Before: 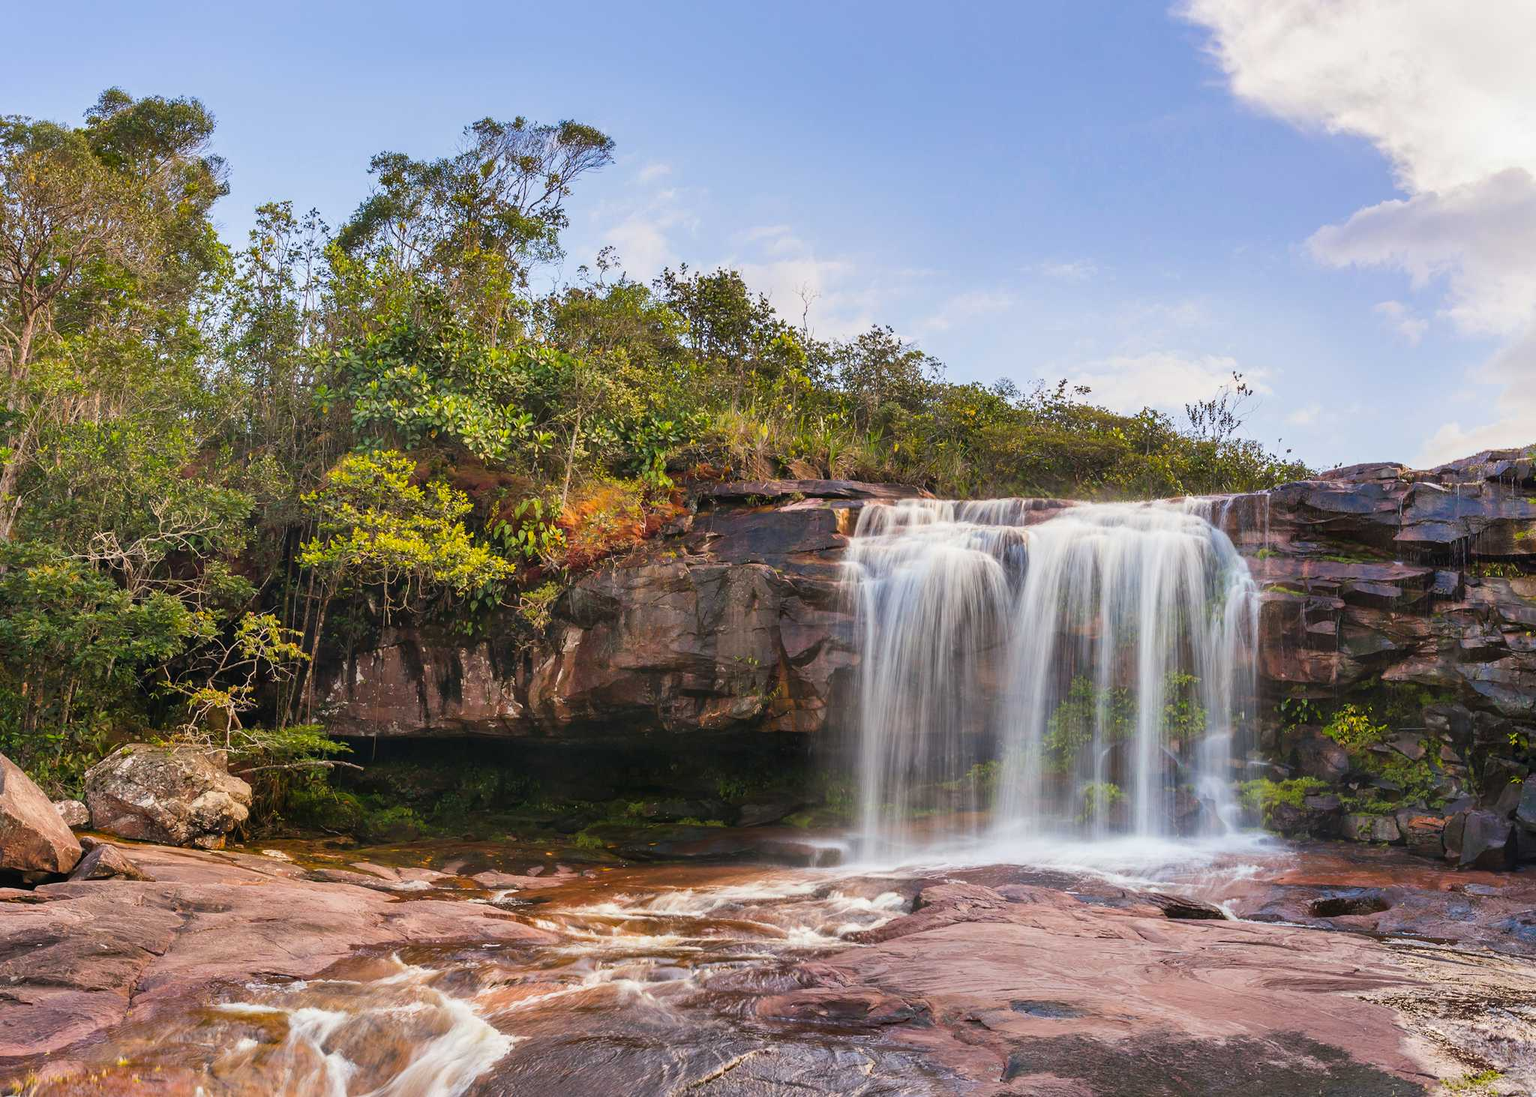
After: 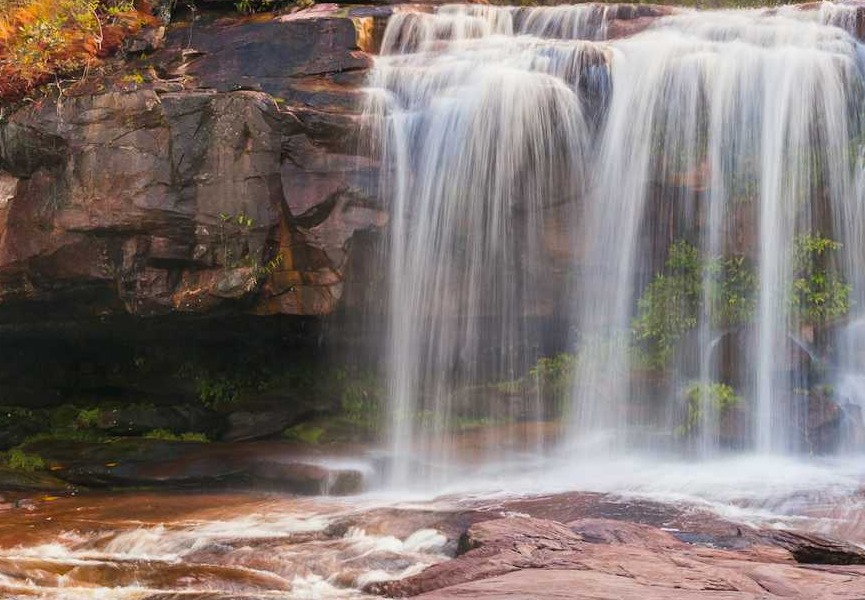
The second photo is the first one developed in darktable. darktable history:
crop: left 37.087%, top 45.207%, right 20.639%, bottom 13.728%
